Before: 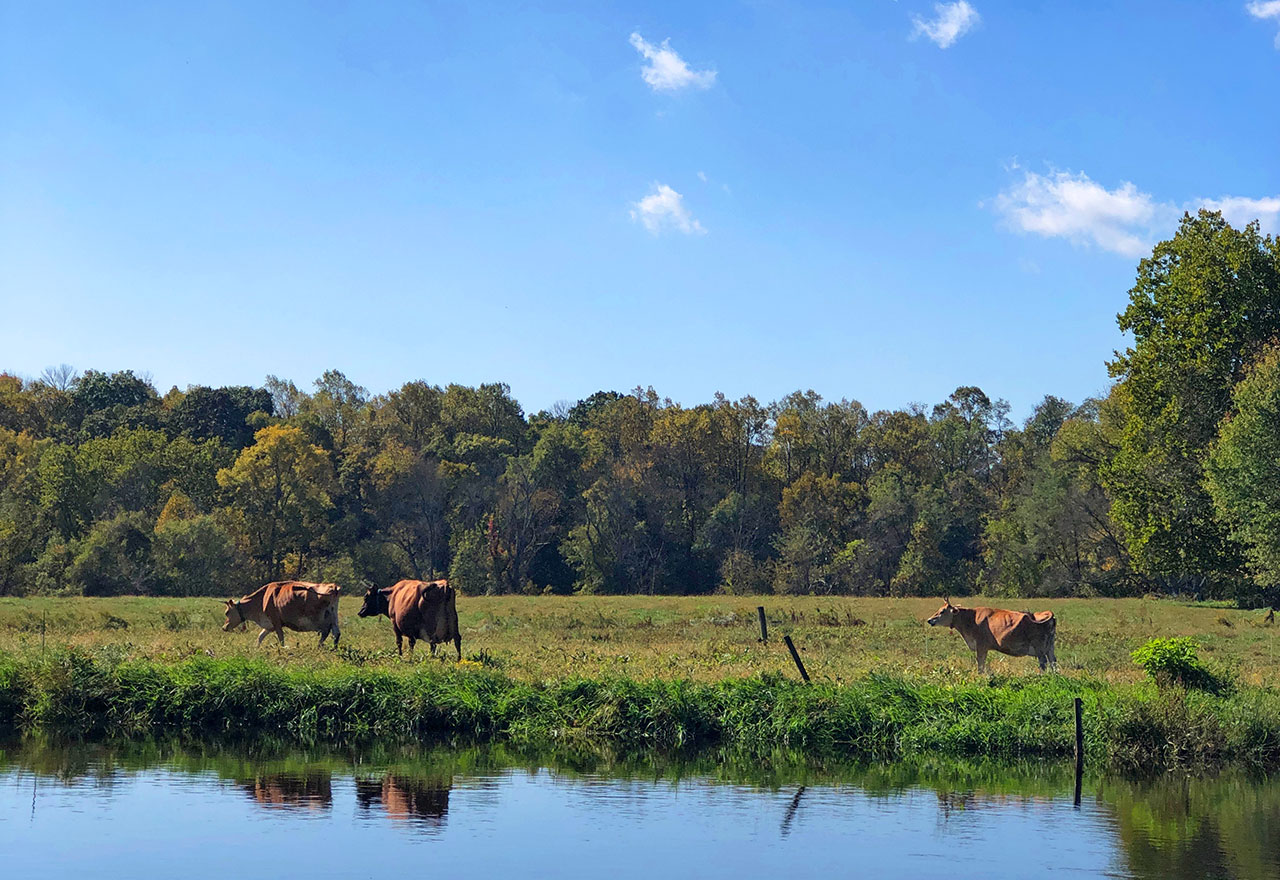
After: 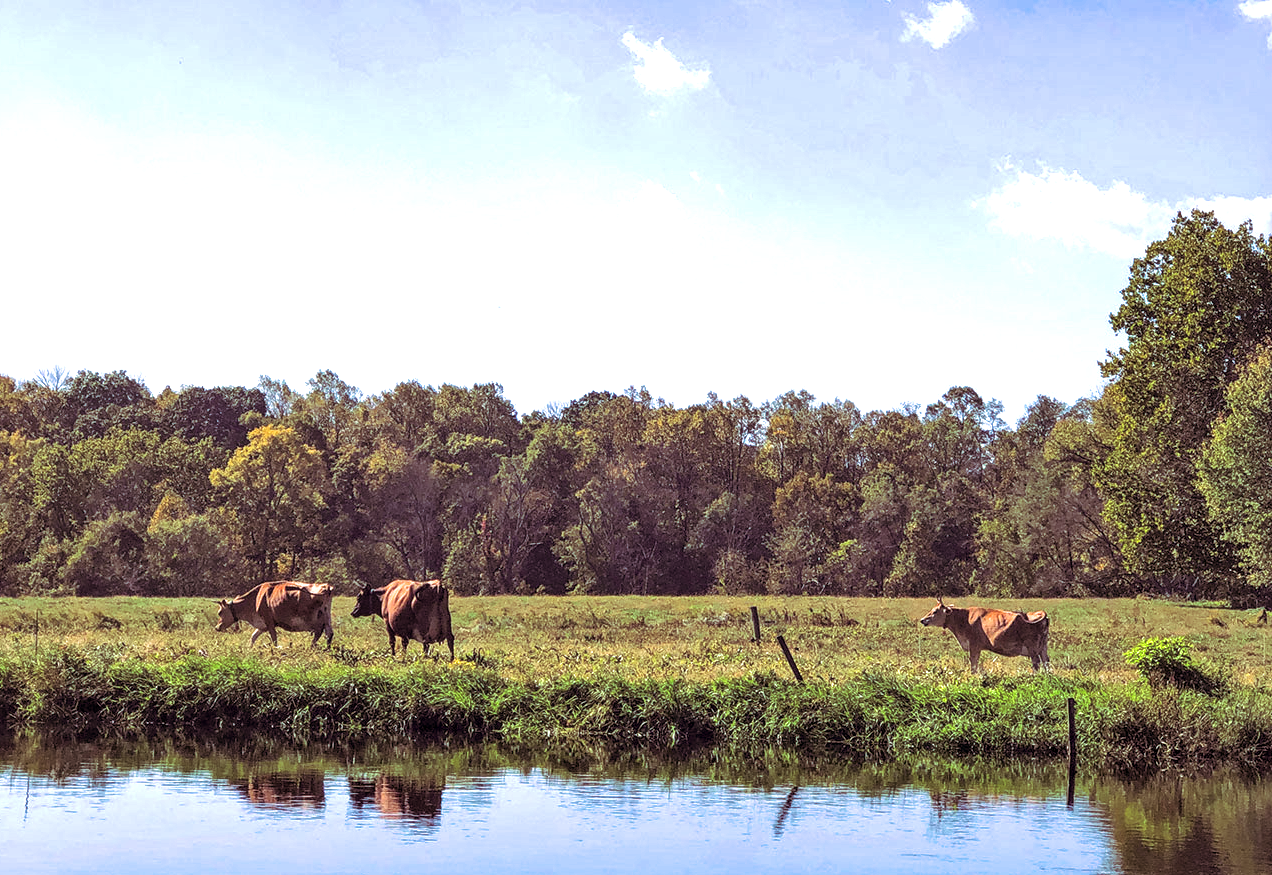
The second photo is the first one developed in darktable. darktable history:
crop and rotate: left 0.614%, top 0.179%, bottom 0.309%
local contrast: detail 130%
split-toning: highlights › hue 298.8°, highlights › saturation 0.73, compress 41.76%
exposure: black level correction 0, exposure 0.7 EV, compensate exposure bias true, compensate highlight preservation false
